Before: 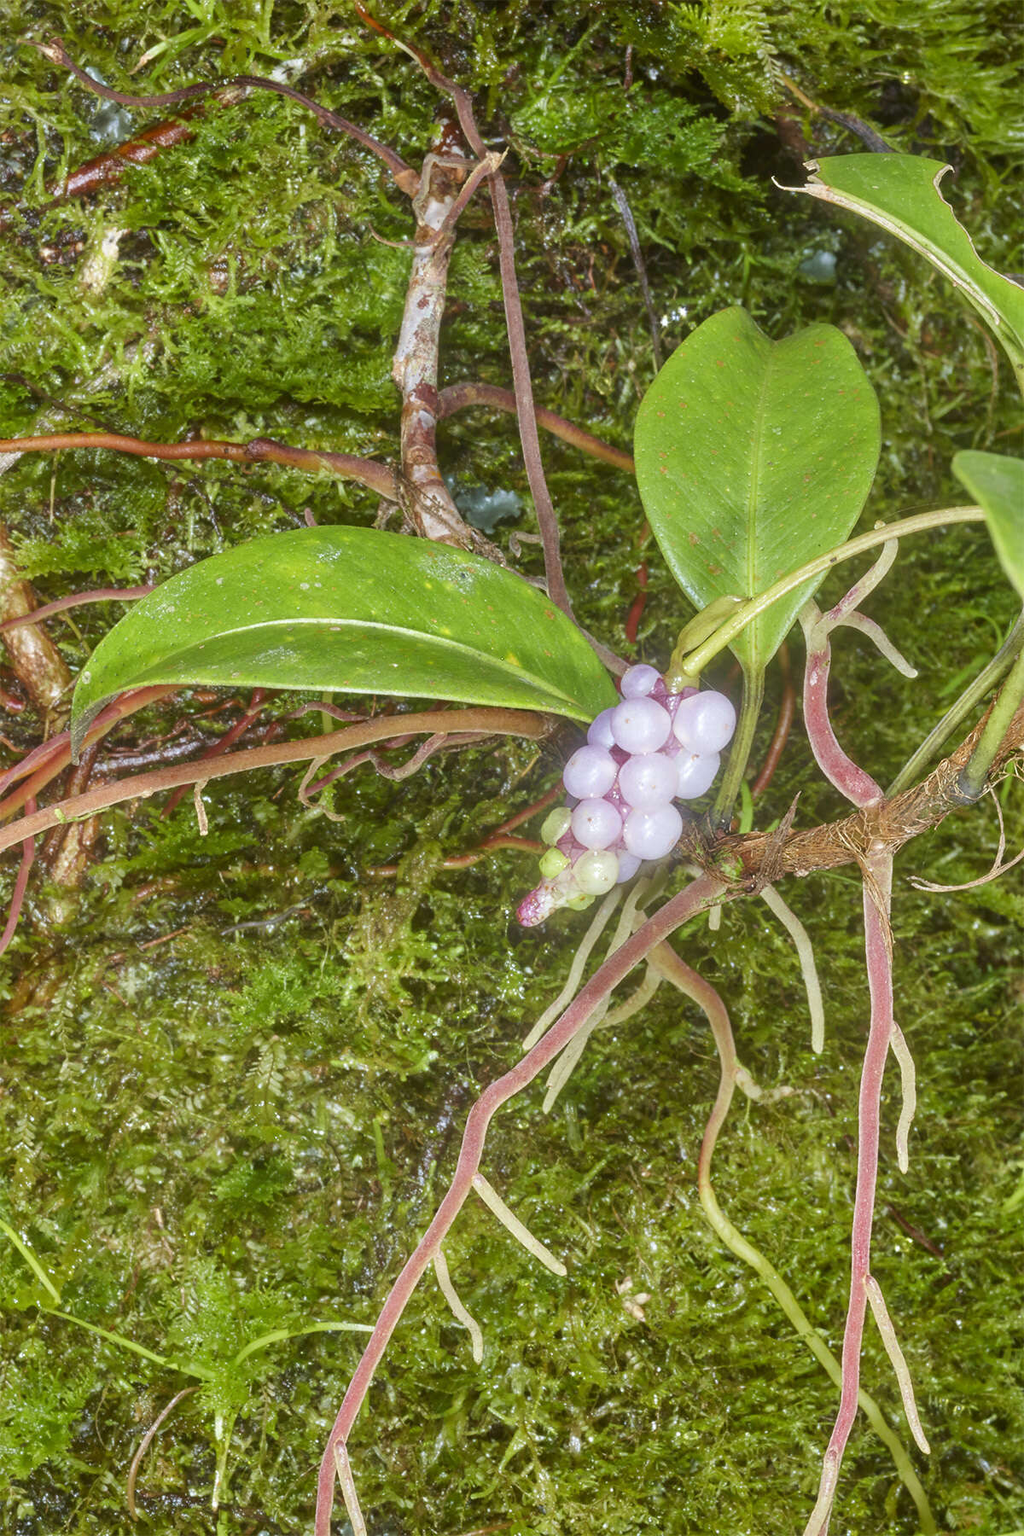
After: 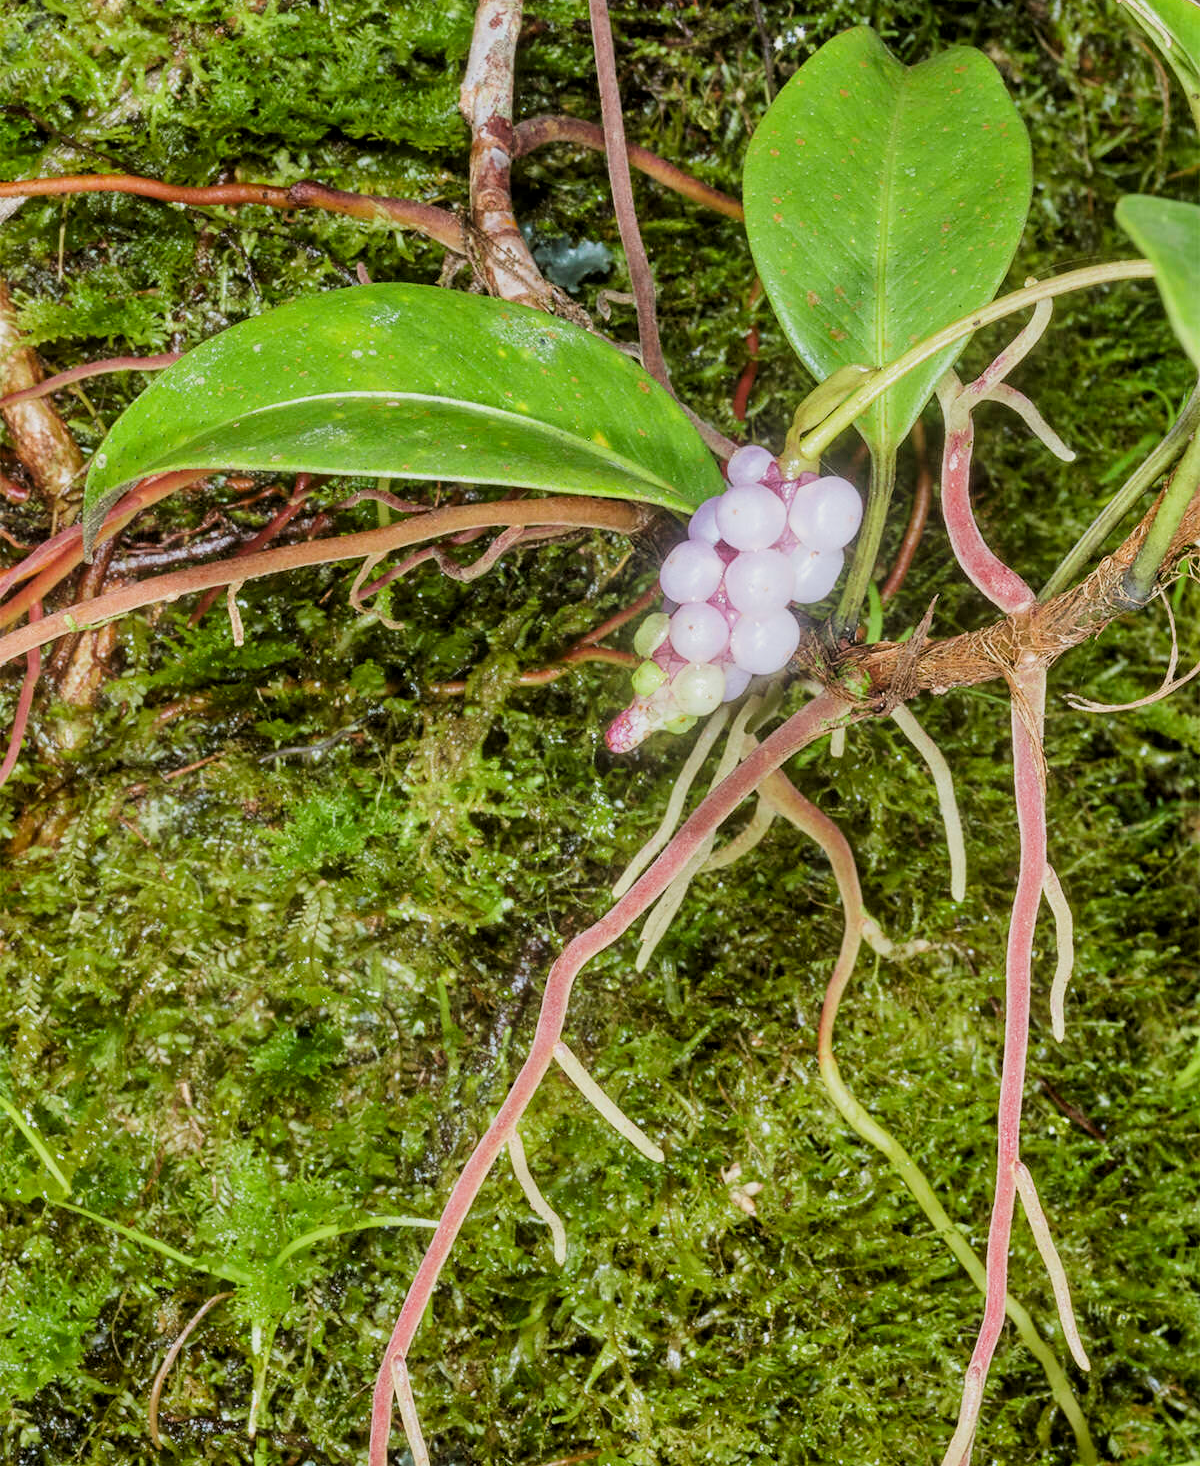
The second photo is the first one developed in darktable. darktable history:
local contrast: highlights 100%, shadows 100%, detail 120%, midtone range 0.2
filmic rgb: black relative exposure -5 EV, hardness 2.88, contrast 1.3, highlights saturation mix -30%
crop and rotate: top 18.507%
